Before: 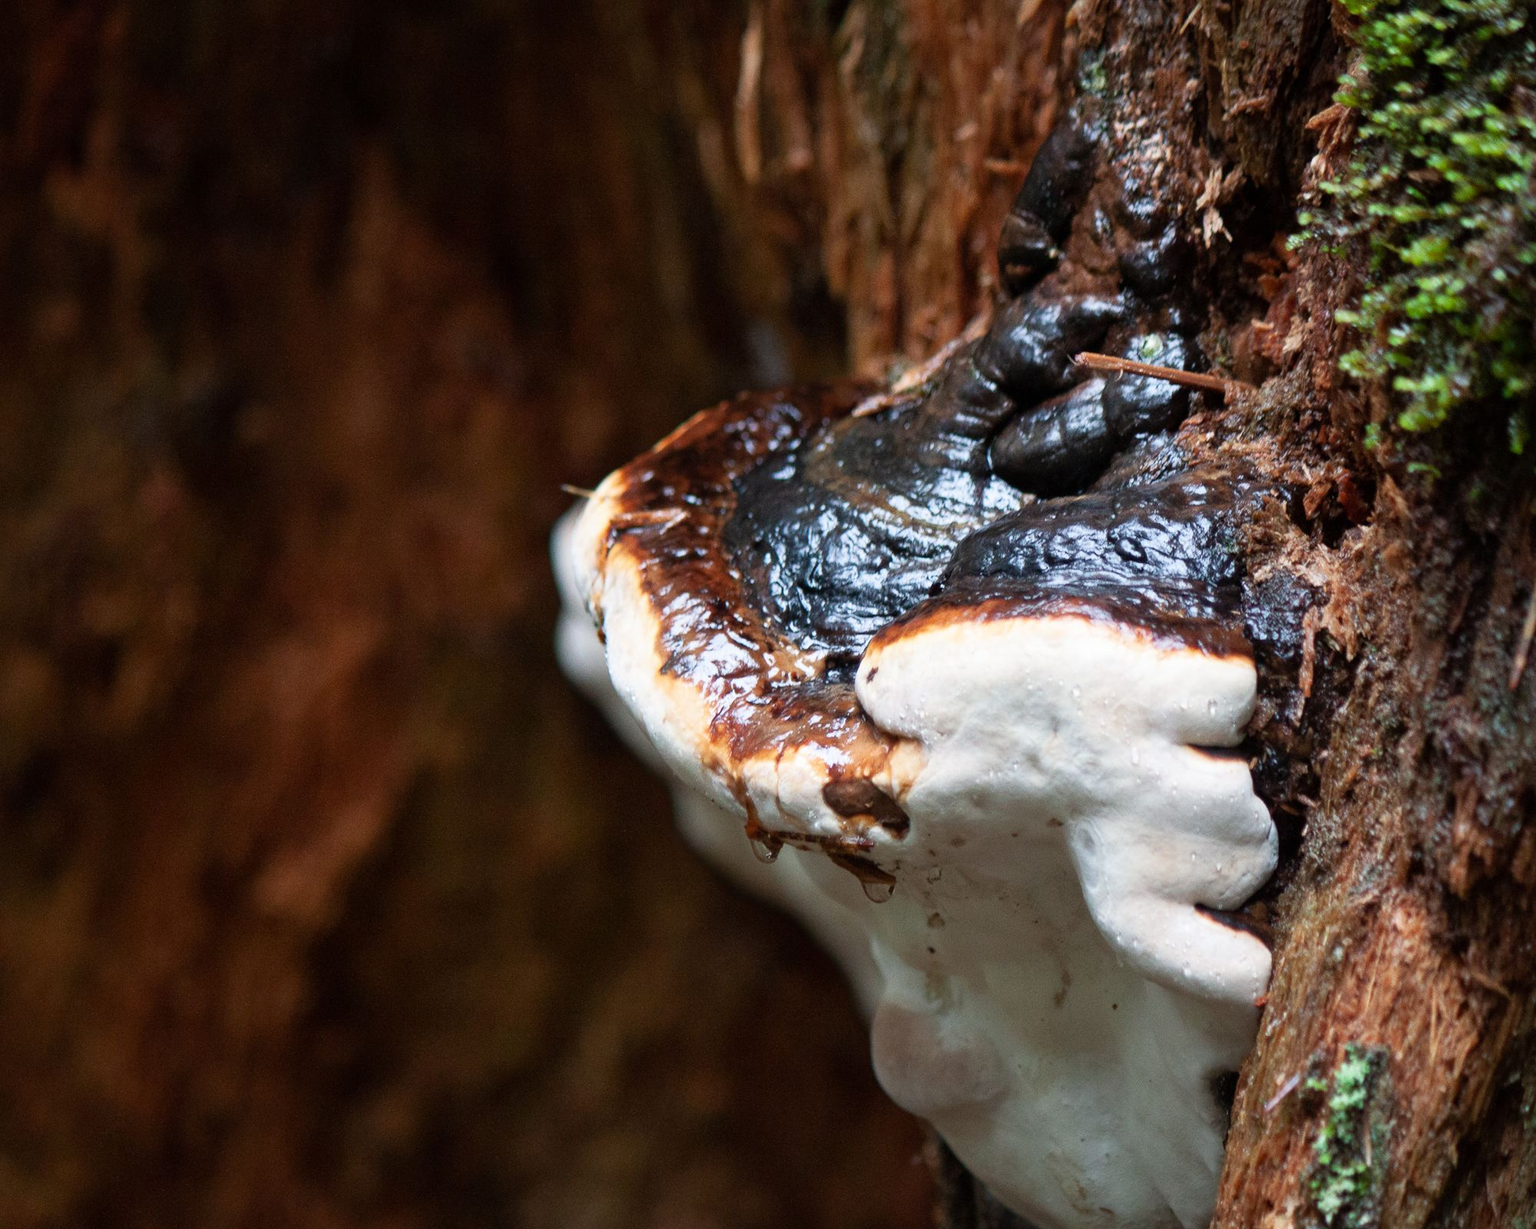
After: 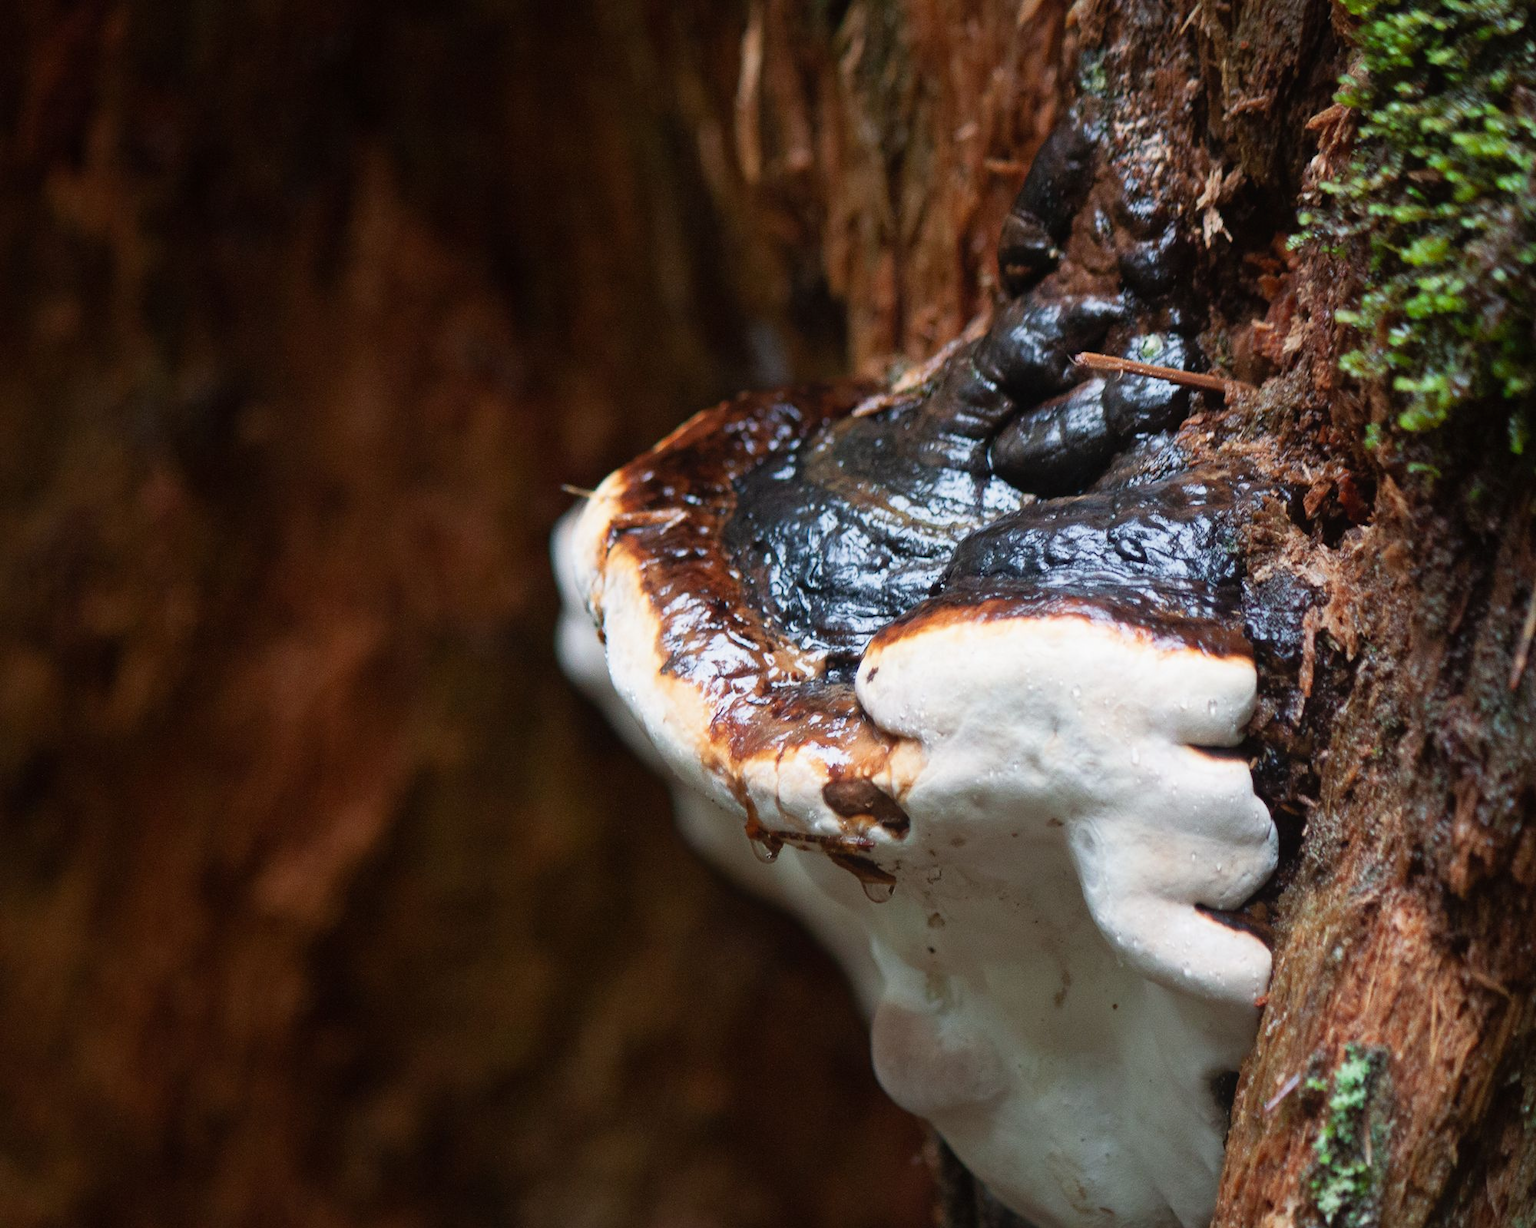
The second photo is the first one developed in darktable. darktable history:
color correction: highlights b* -0.011
contrast equalizer: y [[0.6 ×6], [0.55 ×6], [0 ×6], [0 ×6], [0 ×6]], mix -0.201
